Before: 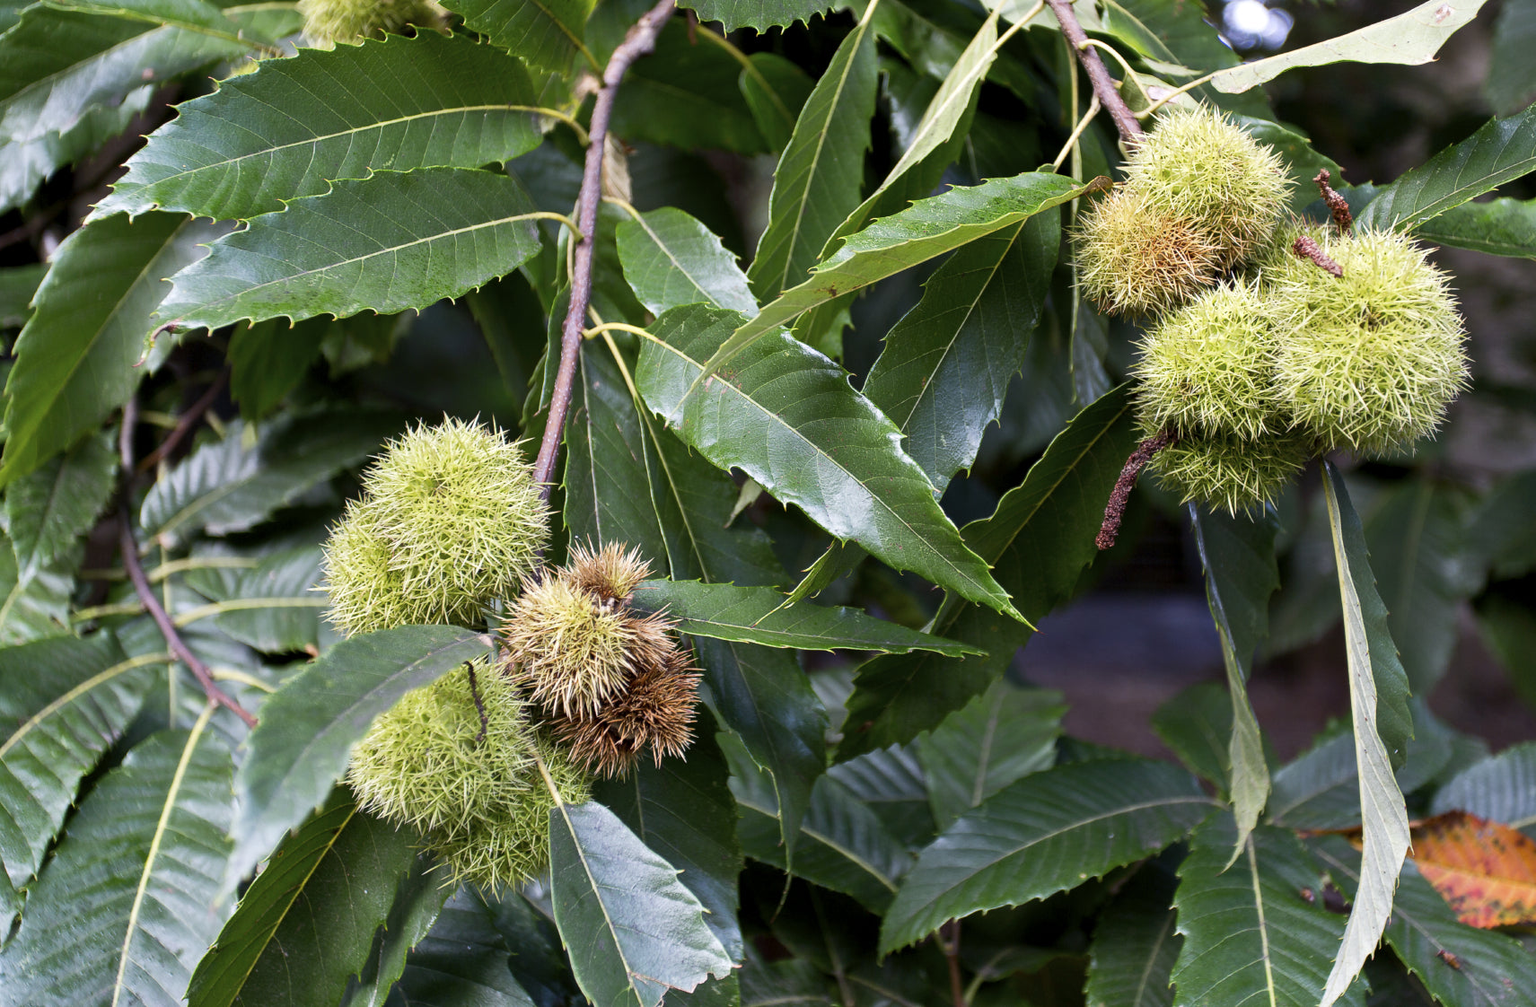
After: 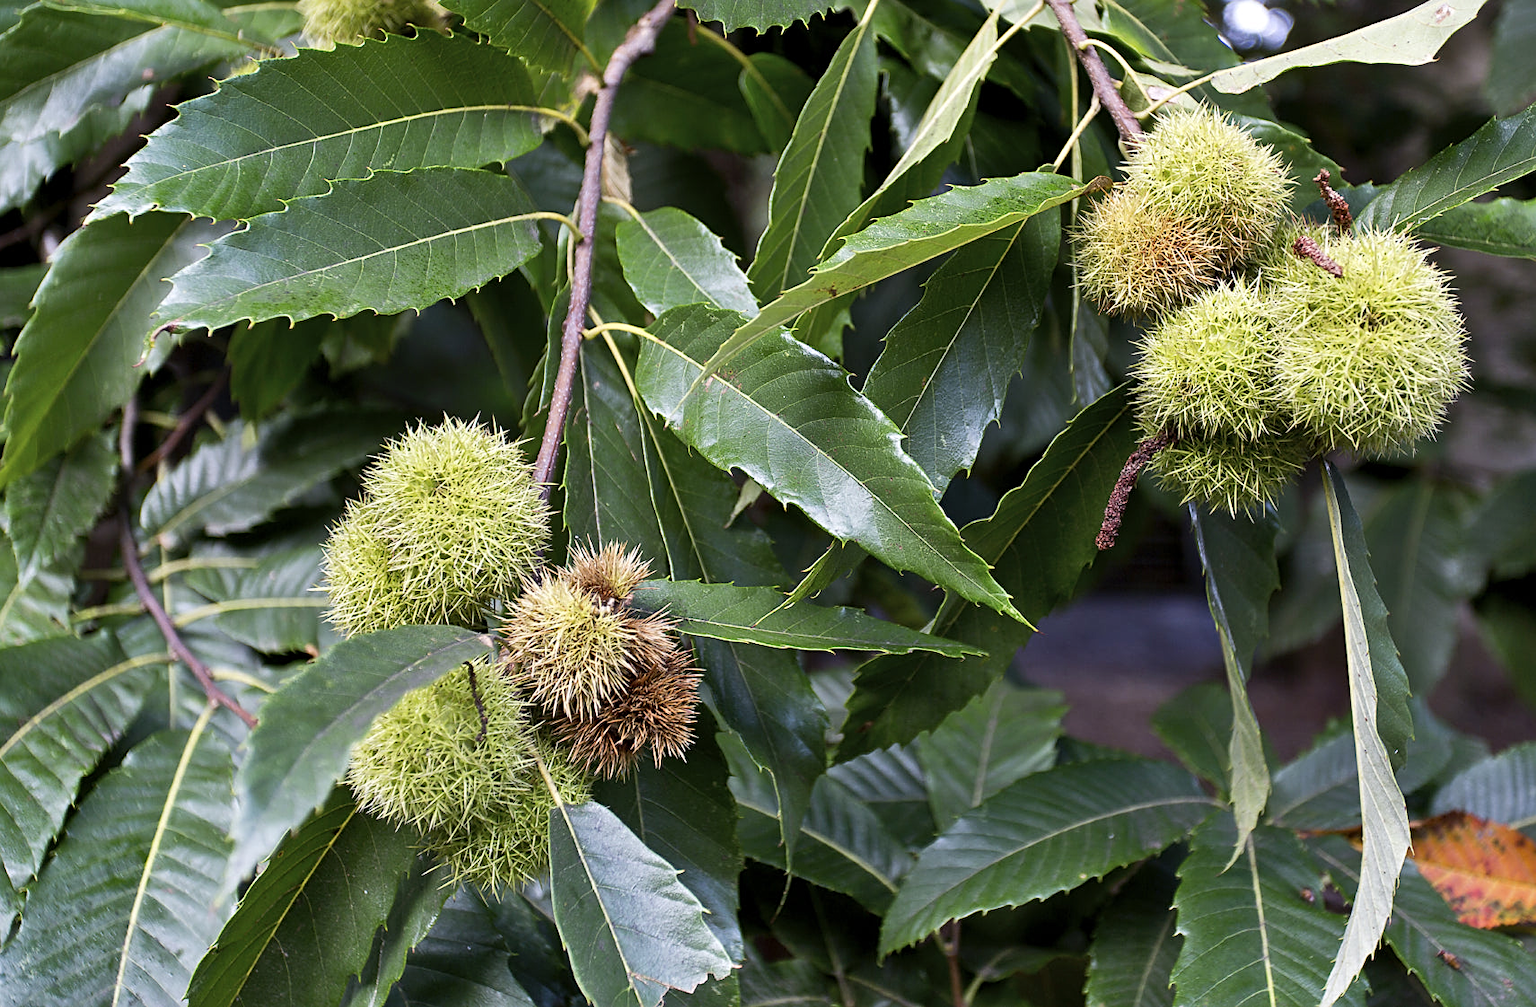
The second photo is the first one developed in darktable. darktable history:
sharpen: on, module defaults
shadows and highlights: radius 108.52, shadows 40.68, highlights -72.88, low approximation 0.01, soften with gaussian
